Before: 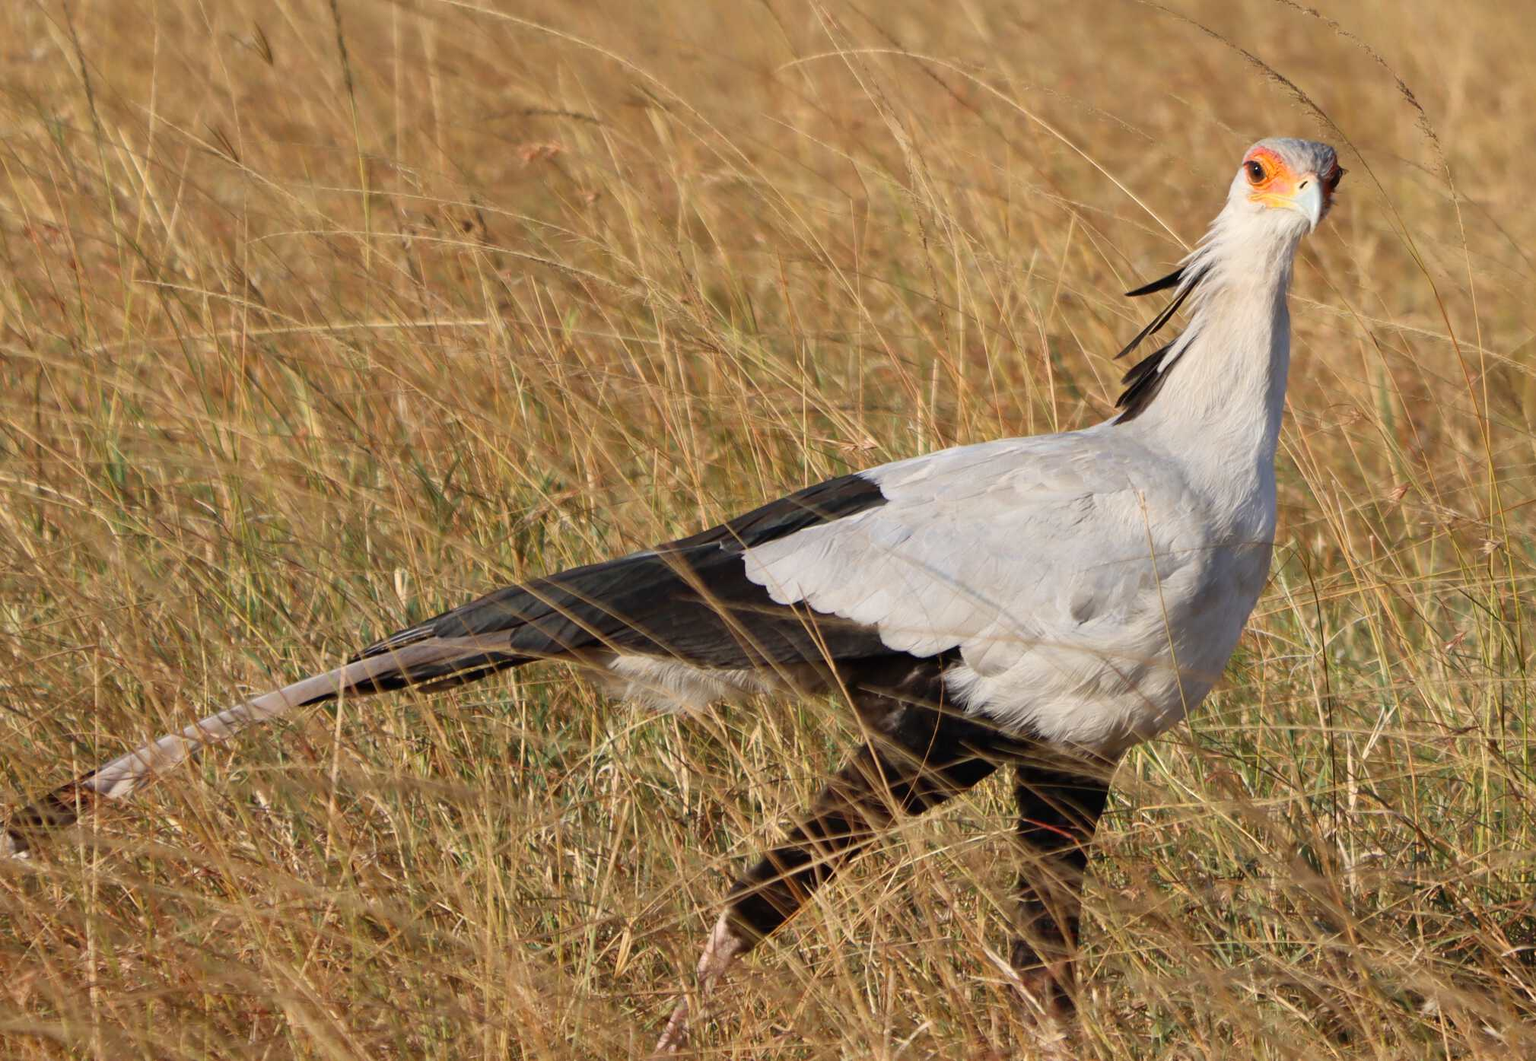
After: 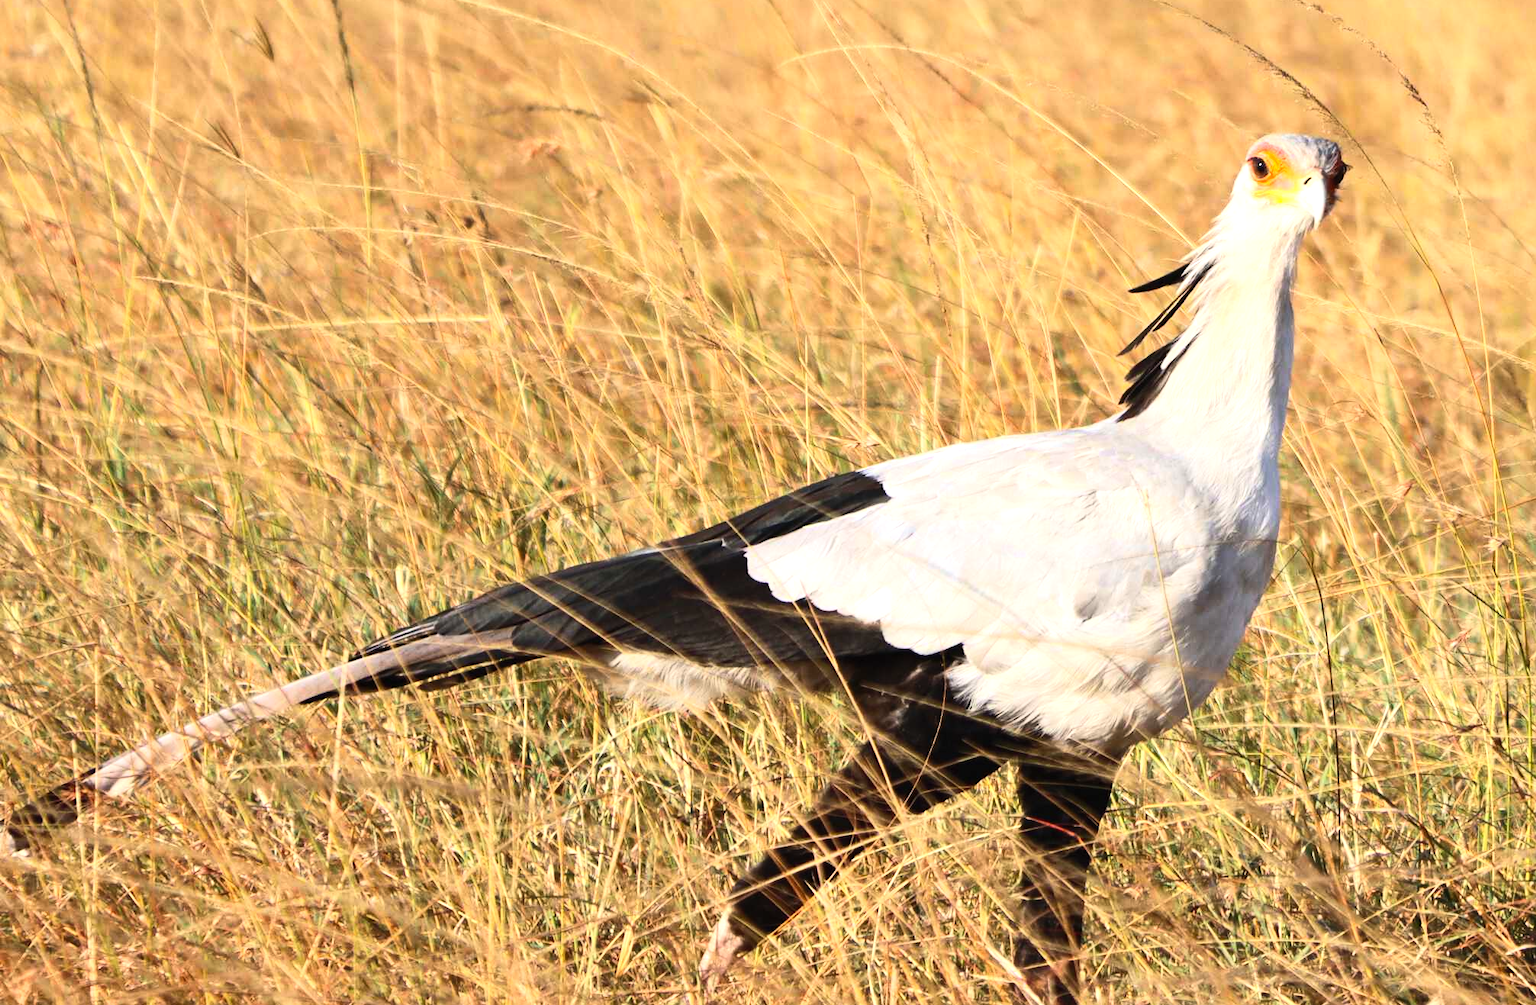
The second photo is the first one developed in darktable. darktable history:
exposure: exposure 0.178 EV, compensate exposure bias true, compensate highlight preservation false
contrast brightness saturation: contrast 0.2, brightness 0.16, saturation 0.22
tone equalizer: -8 EV -0.75 EV, -7 EV -0.7 EV, -6 EV -0.6 EV, -5 EV -0.4 EV, -3 EV 0.4 EV, -2 EV 0.6 EV, -1 EV 0.7 EV, +0 EV 0.75 EV, edges refinement/feathering 500, mask exposure compensation -1.57 EV, preserve details no
crop: top 0.448%, right 0.264%, bottom 5.045%
